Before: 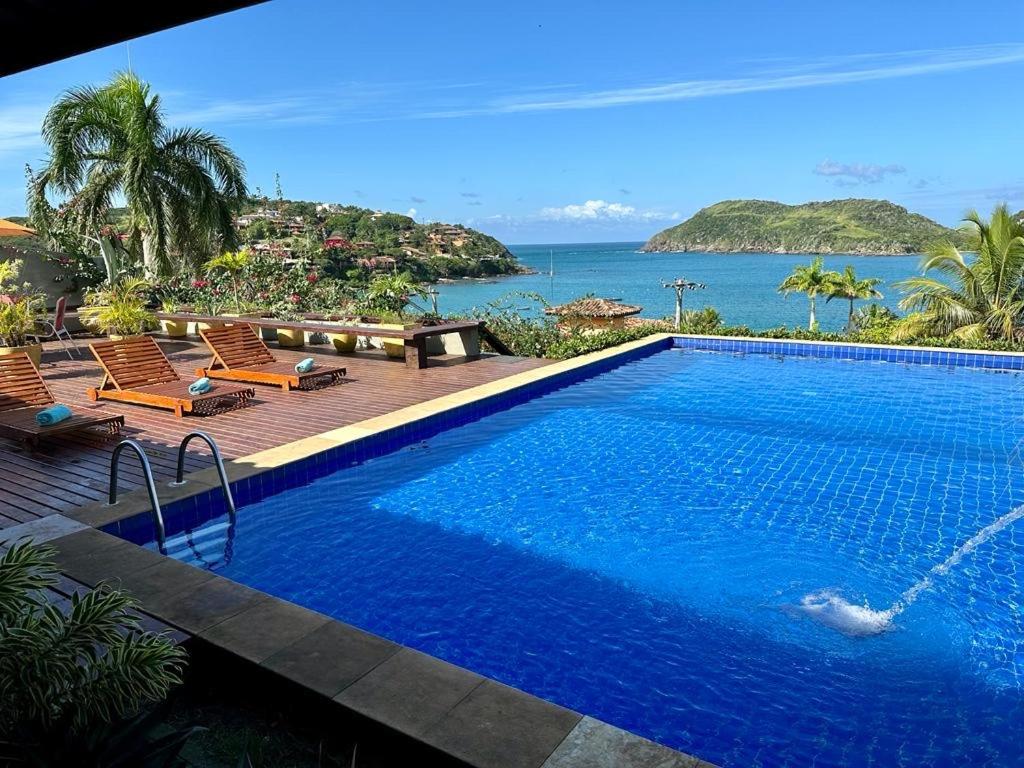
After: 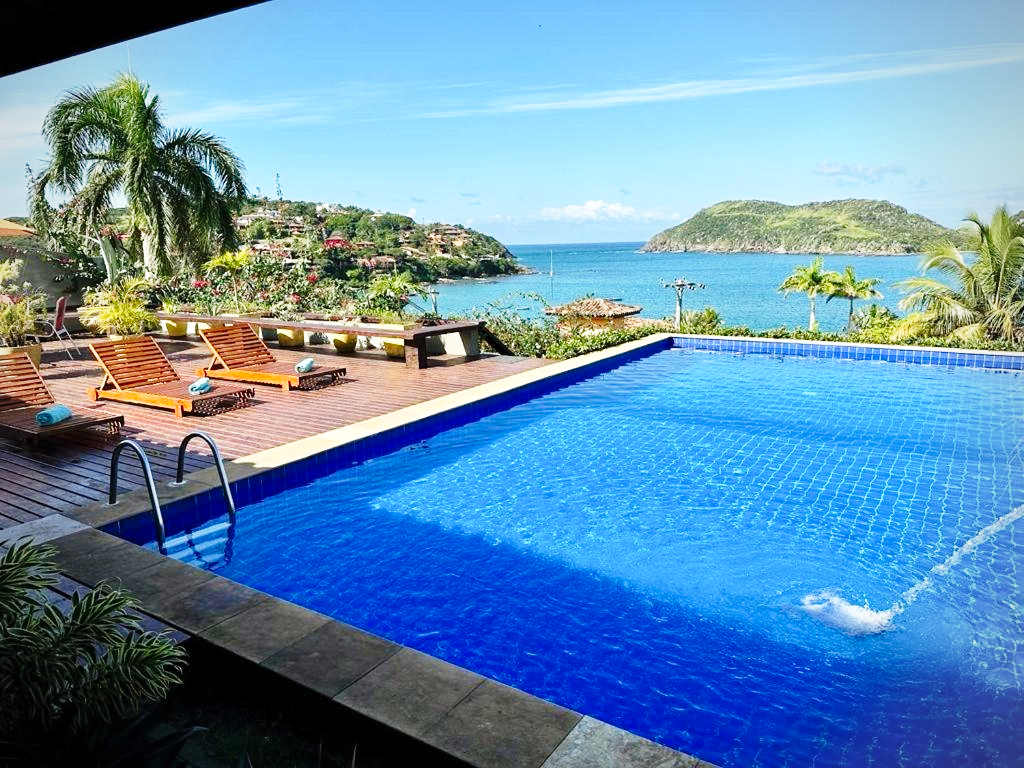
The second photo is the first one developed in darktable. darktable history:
base curve: curves: ch0 [(0, 0) (0.028, 0.03) (0.121, 0.232) (0.46, 0.748) (0.859, 0.968) (1, 1)], preserve colors none
vignetting: fall-off radius 64.11%
